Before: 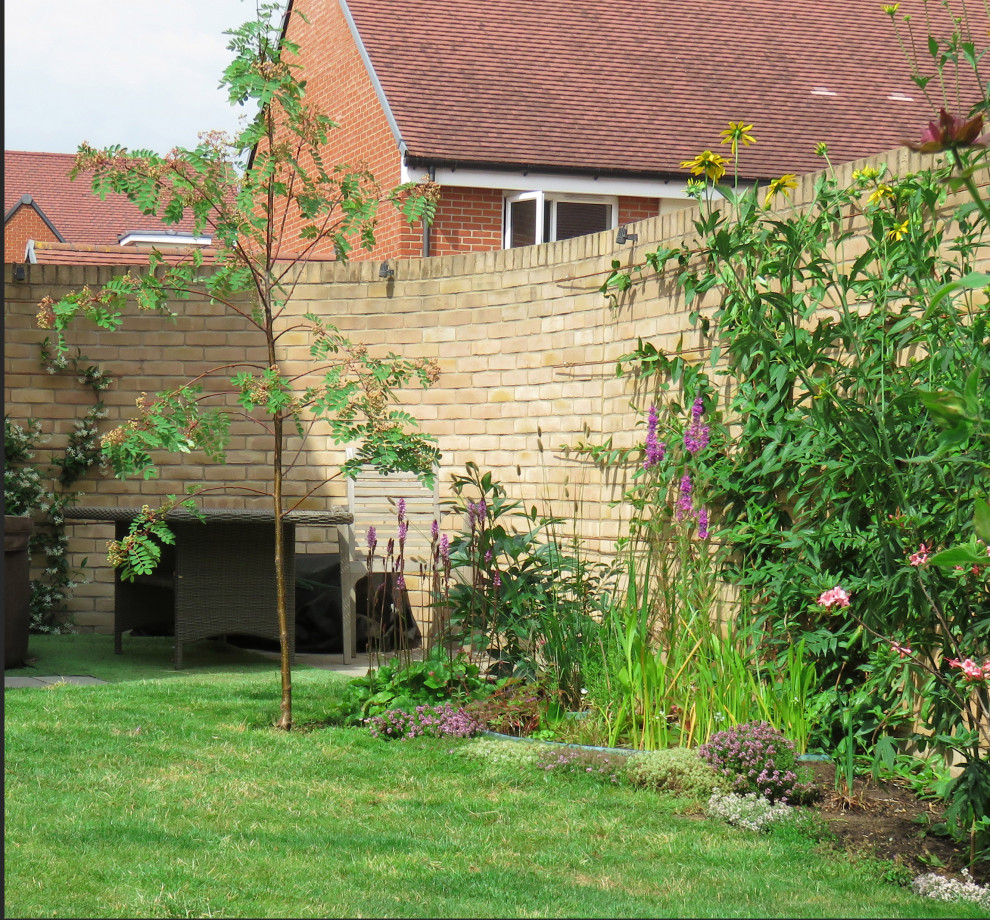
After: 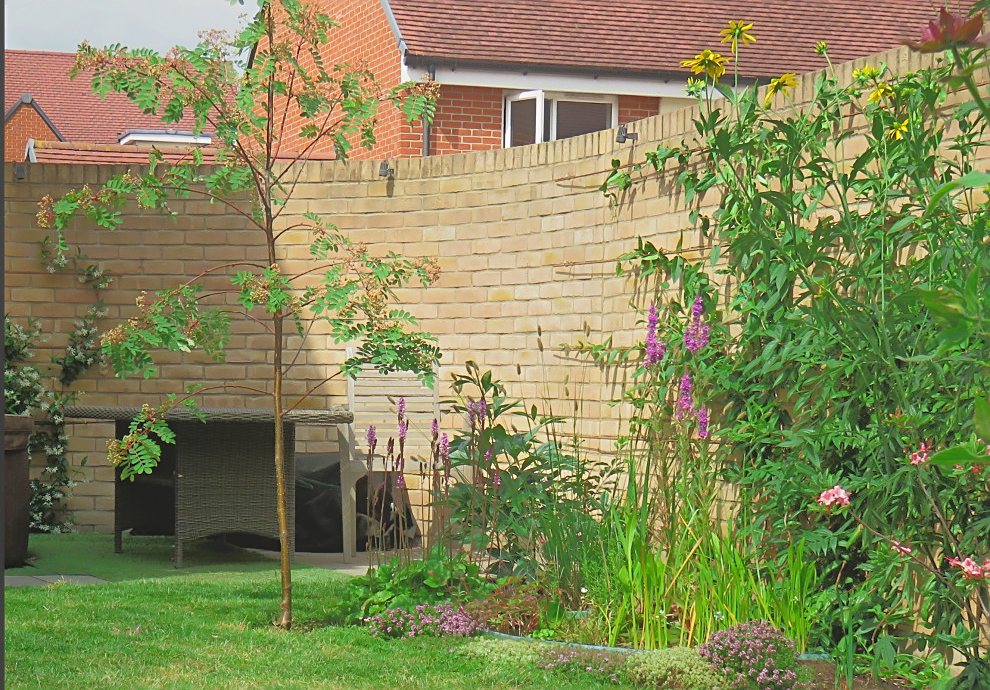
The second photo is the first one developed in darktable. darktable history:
white balance: red 1.009, blue 0.985
local contrast: detail 69%
sharpen: on, module defaults
crop: top 11.038%, bottom 13.962%
tone equalizer: -8 EV -0.528 EV, -7 EV -0.319 EV, -6 EV -0.083 EV, -5 EV 0.413 EV, -4 EV 0.985 EV, -3 EV 0.791 EV, -2 EV -0.01 EV, -1 EV 0.14 EV, +0 EV -0.012 EV, smoothing 1
